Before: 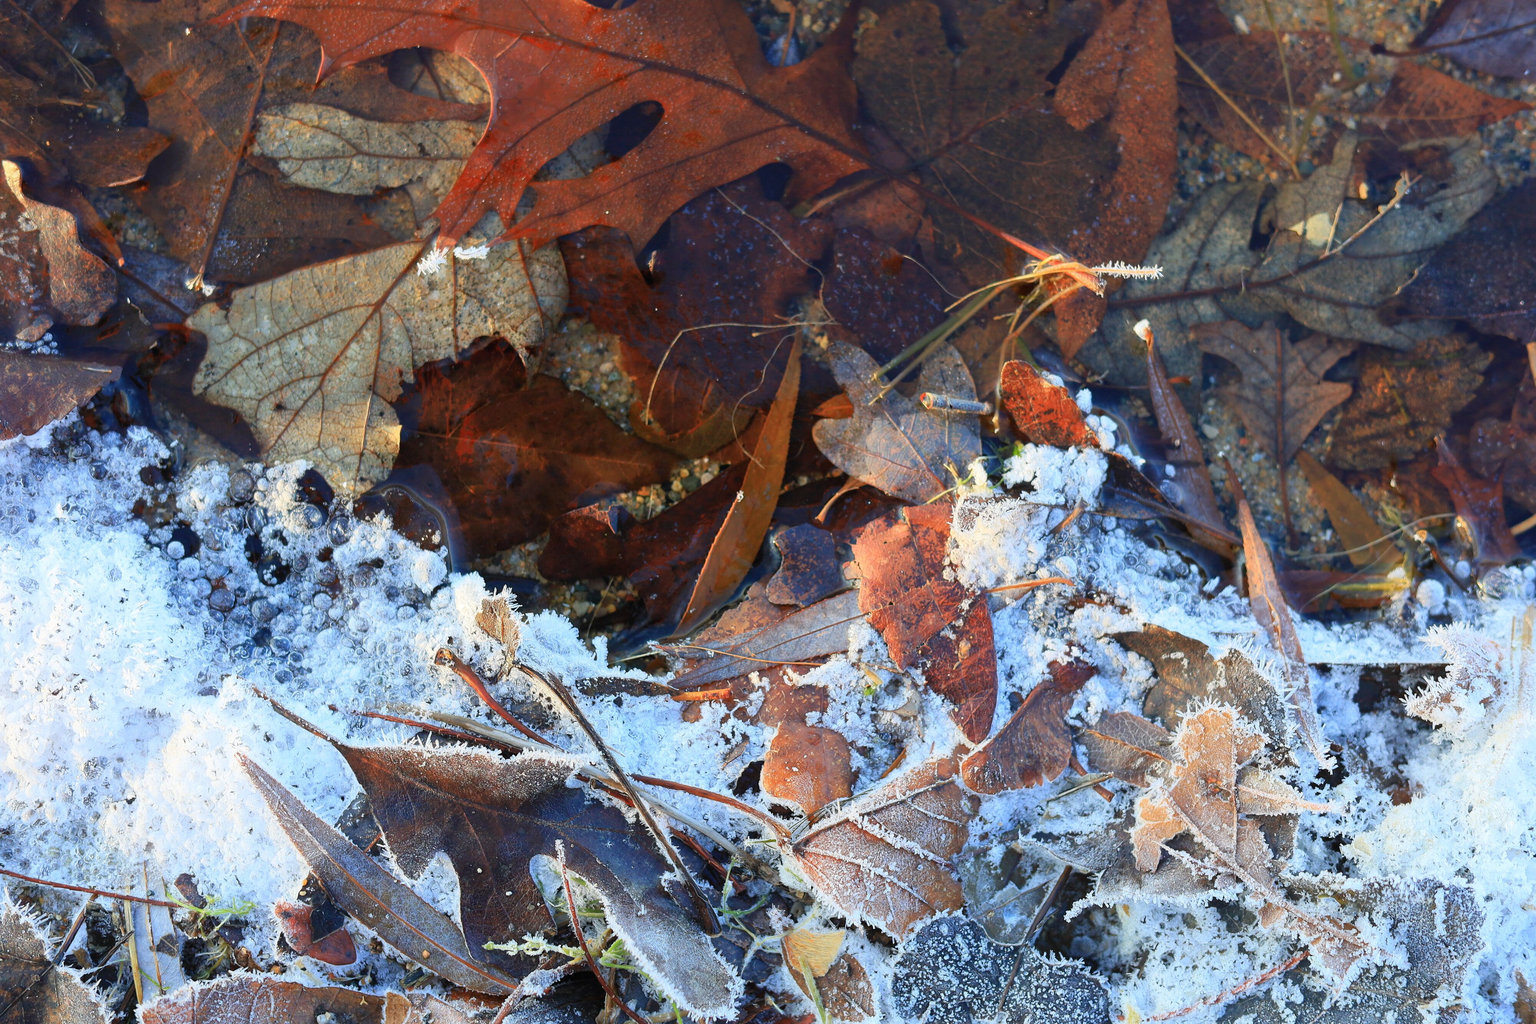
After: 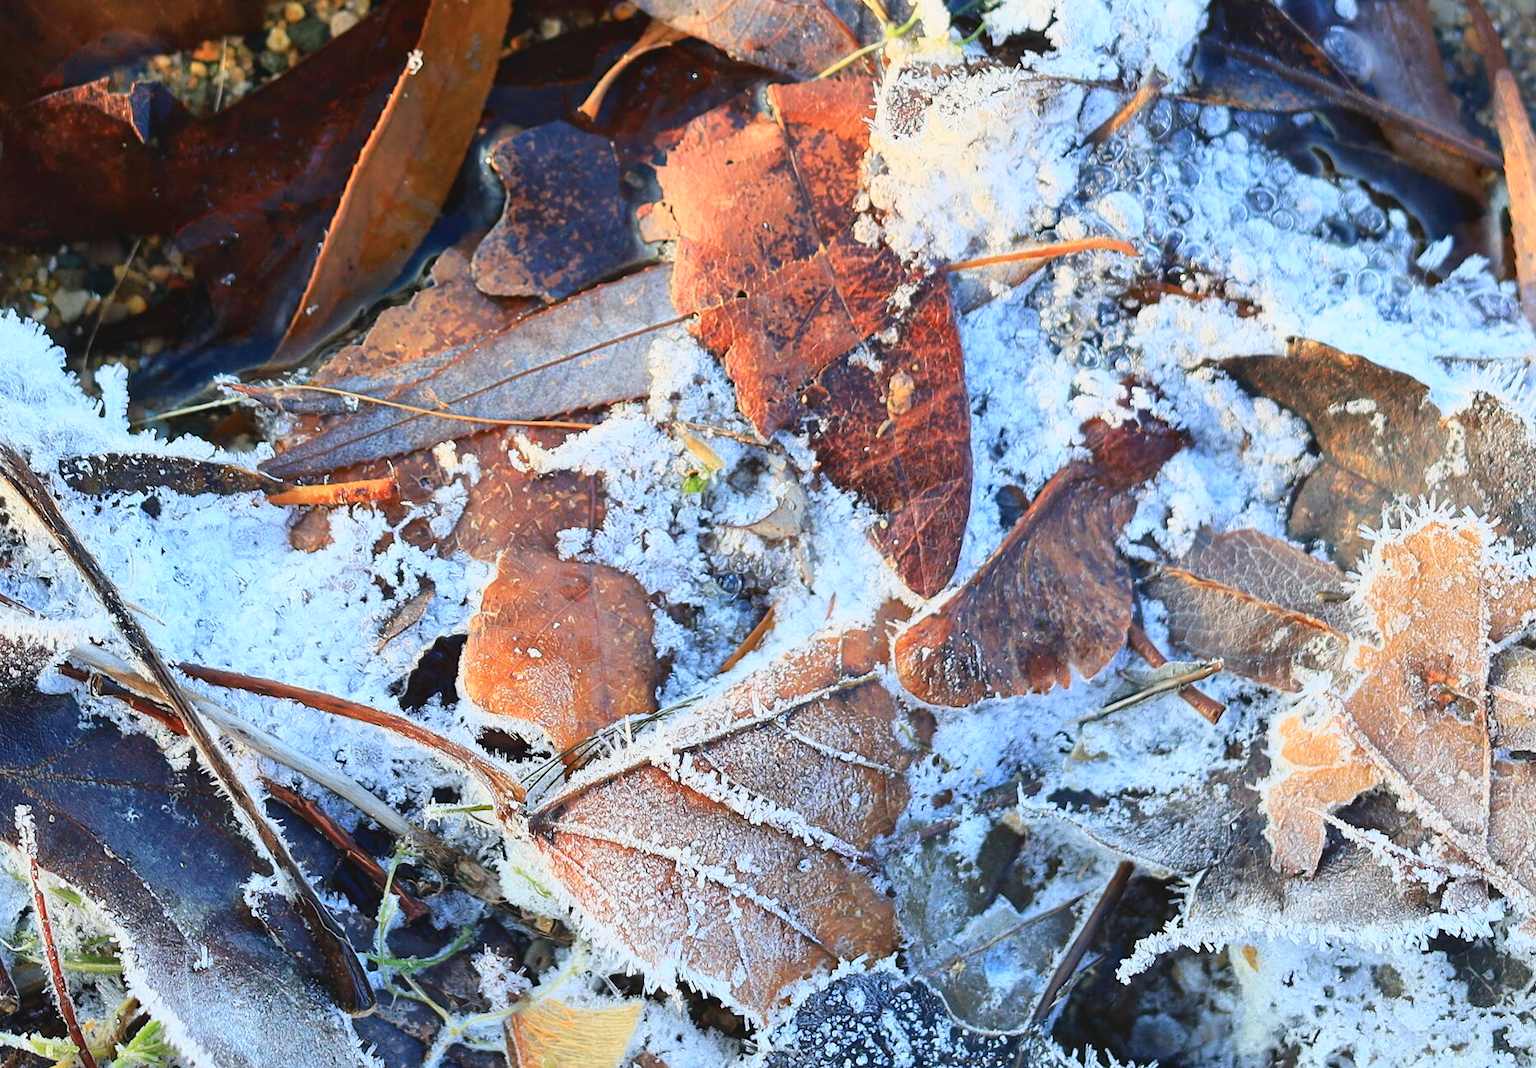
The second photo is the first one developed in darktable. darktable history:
crop: left 35.704%, top 45.705%, right 18.078%, bottom 6.086%
tone curve: curves: ch0 [(0, 0.039) (0.104, 0.103) (0.273, 0.267) (0.448, 0.487) (0.704, 0.761) (0.886, 0.922) (0.994, 0.971)]; ch1 [(0, 0) (0.335, 0.298) (0.446, 0.413) (0.485, 0.487) (0.515, 0.503) (0.566, 0.563) (0.641, 0.655) (1, 1)]; ch2 [(0, 0) (0.314, 0.301) (0.421, 0.411) (0.502, 0.494) (0.528, 0.54) (0.557, 0.559) (0.612, 0.62) (0.722, 0.686) (1, 1)], color space Lab, linked channels, preserve colors none
